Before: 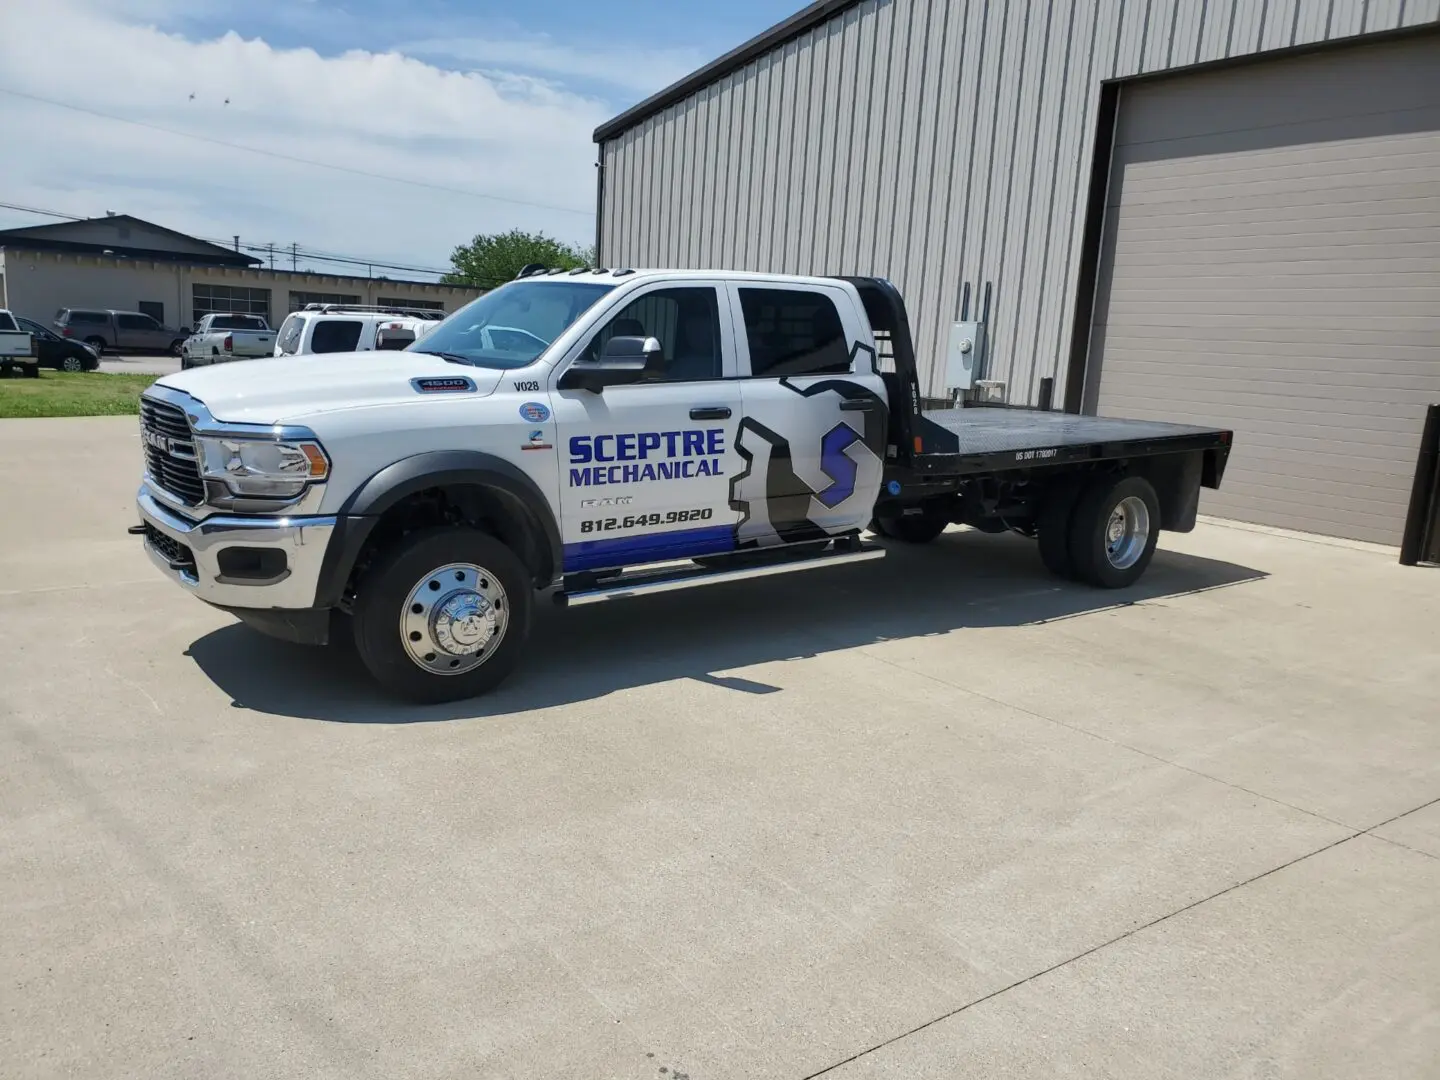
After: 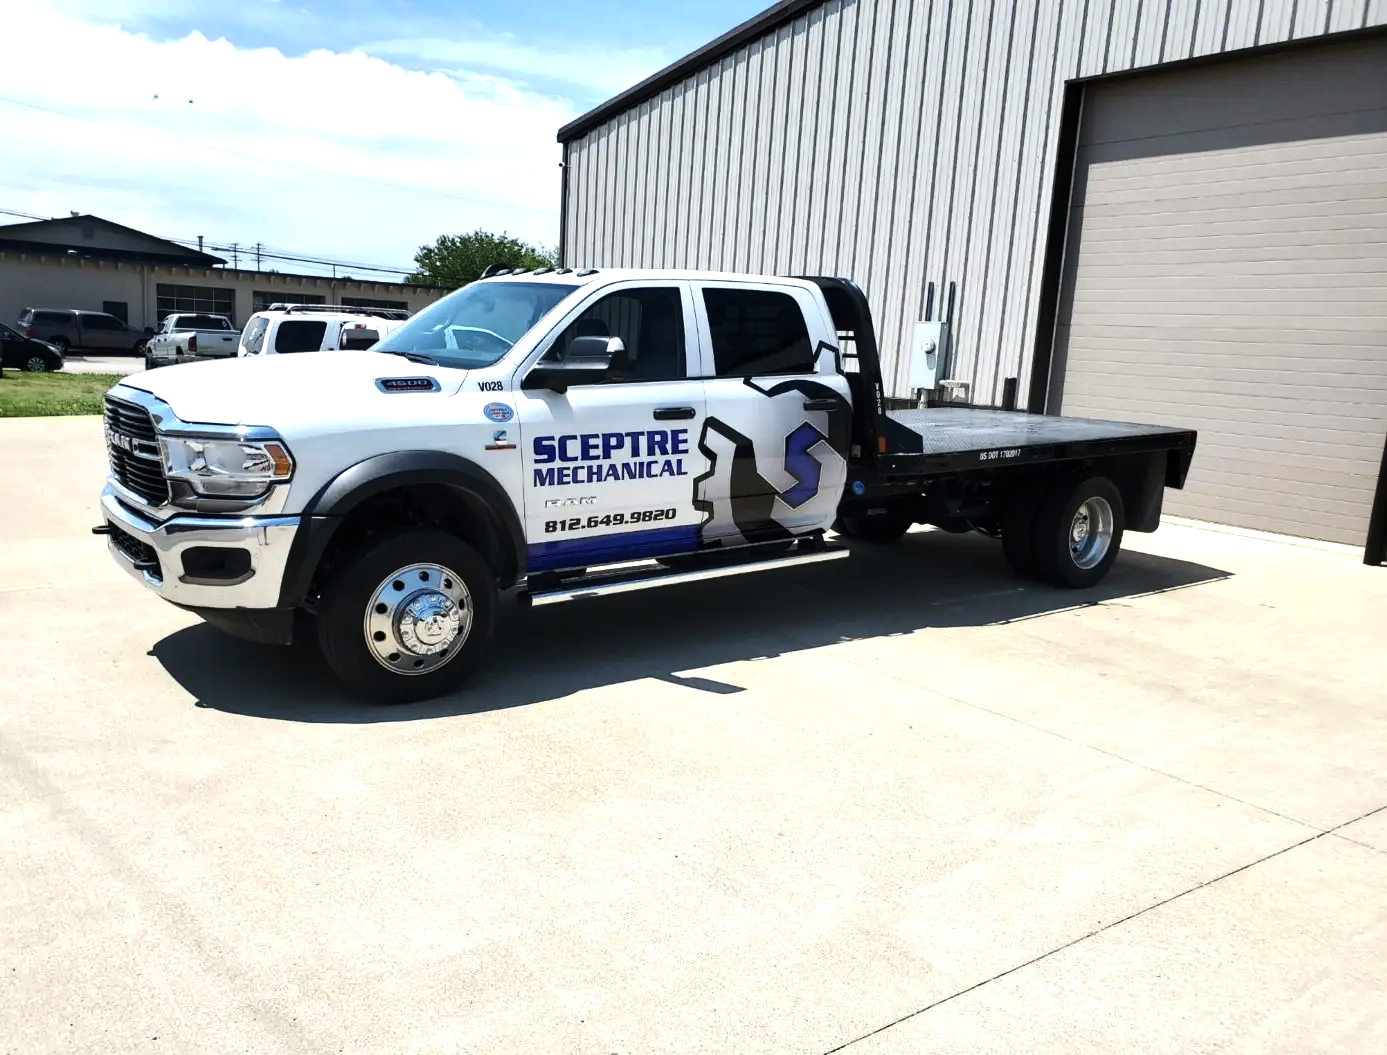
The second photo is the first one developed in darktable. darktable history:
crop and rotate: left 2.536%, right 1.107%, bottom 2.246%
tone equalizer: -8 EV -1.08 EV, -7 EV -1.01 EV, -6 EV -0.867 EV, -5 EV -0.578 EV, -3 EV 0.578 EV, -2 EV 0.867 EV, -1 EV 1.01 EV, +0 EV 1.08 EV, edges refinement/feathering 500, mask exposure compensation -1.57 EV, preserve details no
